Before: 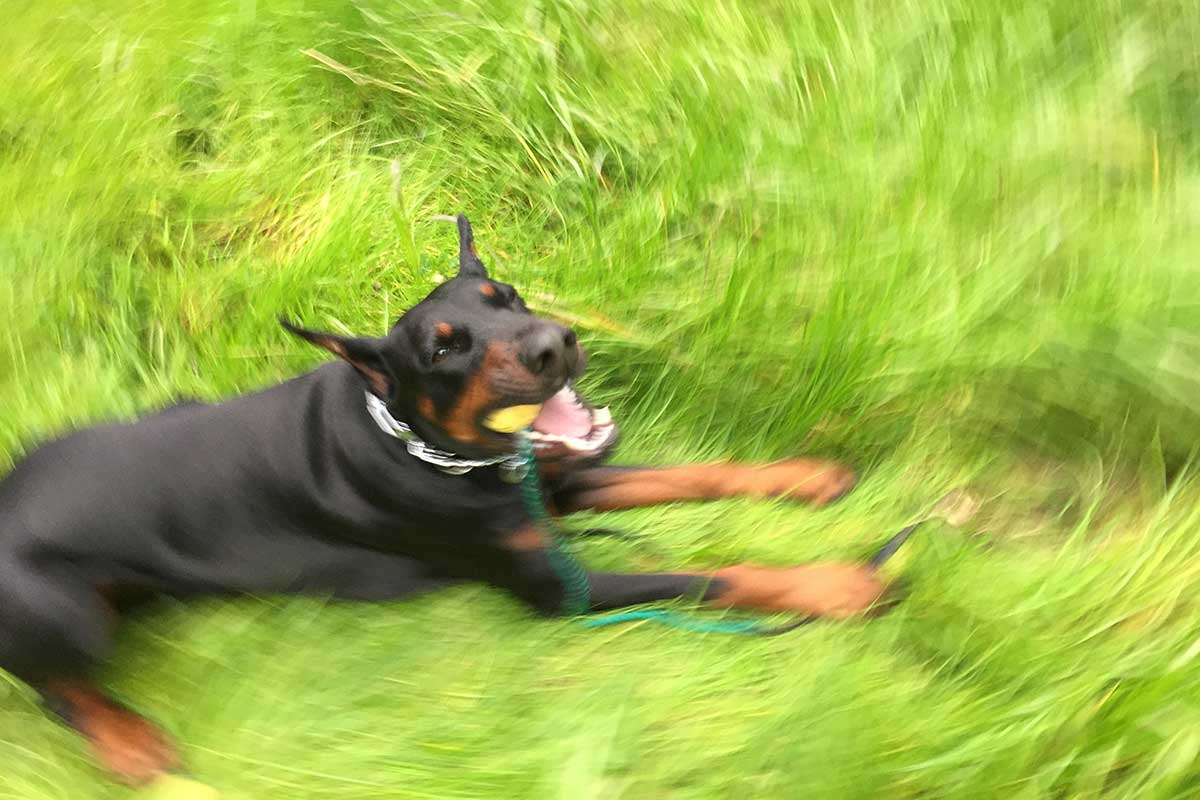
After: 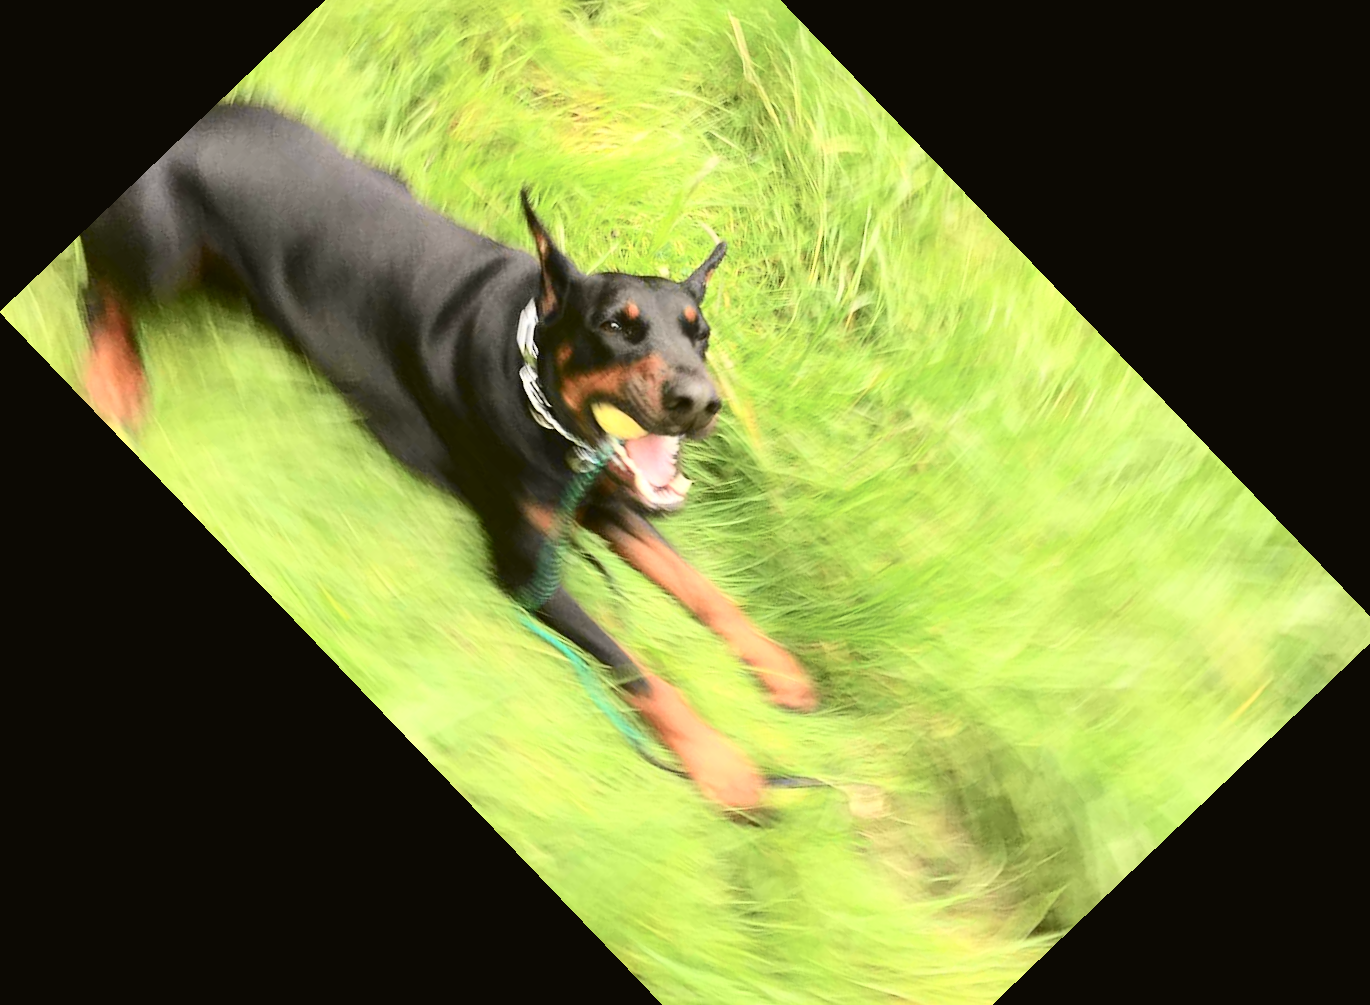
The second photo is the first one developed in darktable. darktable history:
rotate and perspective: rotation -1°, crop left 0.011, crop right 0.989, crop top 0.025, crop bottom 0.975
crop and rotate: angle -46.26°, top 16.234%, right 0.912%, bottom 11.704%
tone curve: curves: ch0 [(0, 0.026) (0.184, 0.172) (0.391, 0.468) (0.446, 0.56) (0.605, 0.758) (0.831, 0.931) (0.992, 1)]; ch1 [(0, 0) (0.437, 0.447) (0.501, 0.502) (0.538, 0.539) (0.574, 0.589) (0.617, 0.64) (0.699, 0.749) (0.859, 0.919) (1, 1)]; ch2 [(0, 0) (0.33, 0.301) (0.421, 0.443) (0.447, 0.482) (0.499, 0.509) (0.538, 0.564) (0.585, 0.615) (0.664, 0.664) (1, 1)], color space Lab, independent channels, preserve colors none
